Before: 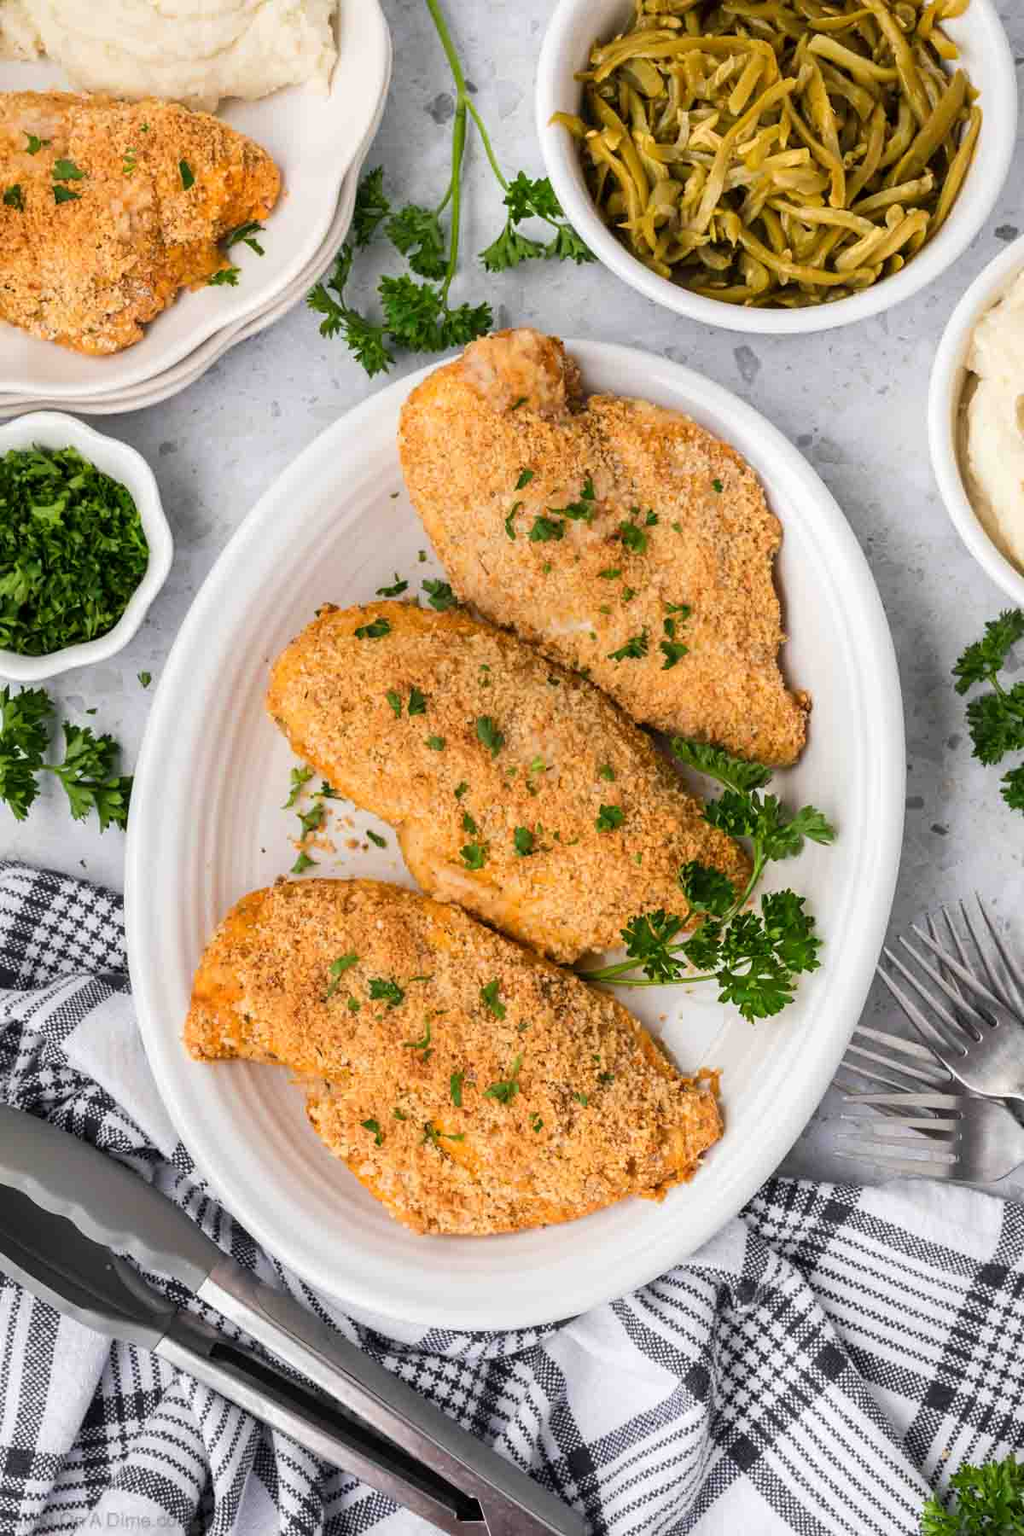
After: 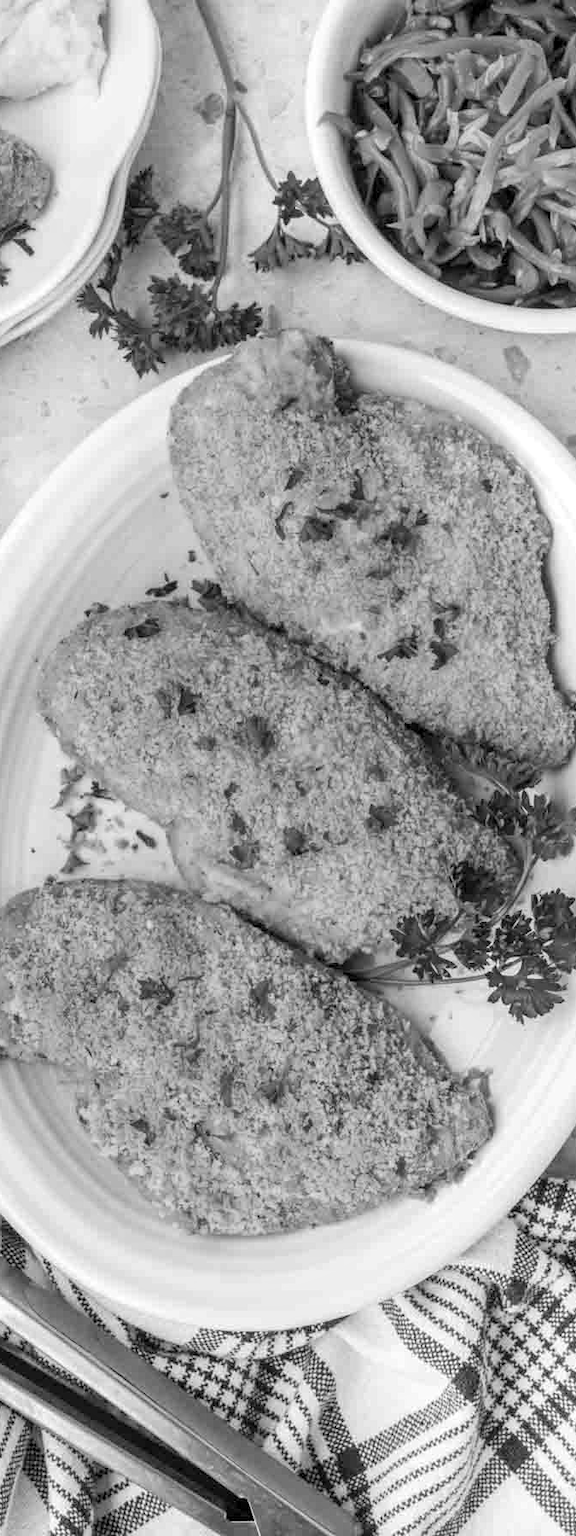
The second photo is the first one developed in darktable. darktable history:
crop and rotate: left 22.513%, right 21.231%
local contrast: on, module defaults
contrast brightness saturation: brightness 0.128
color calibration: output gray [0.246, 0.254, 0.501, 0], gray › normalize channels true, illuminant as shot in camera, x 0.358, y 0.373, temperature 4628.91 K, gamut compression 0.022
